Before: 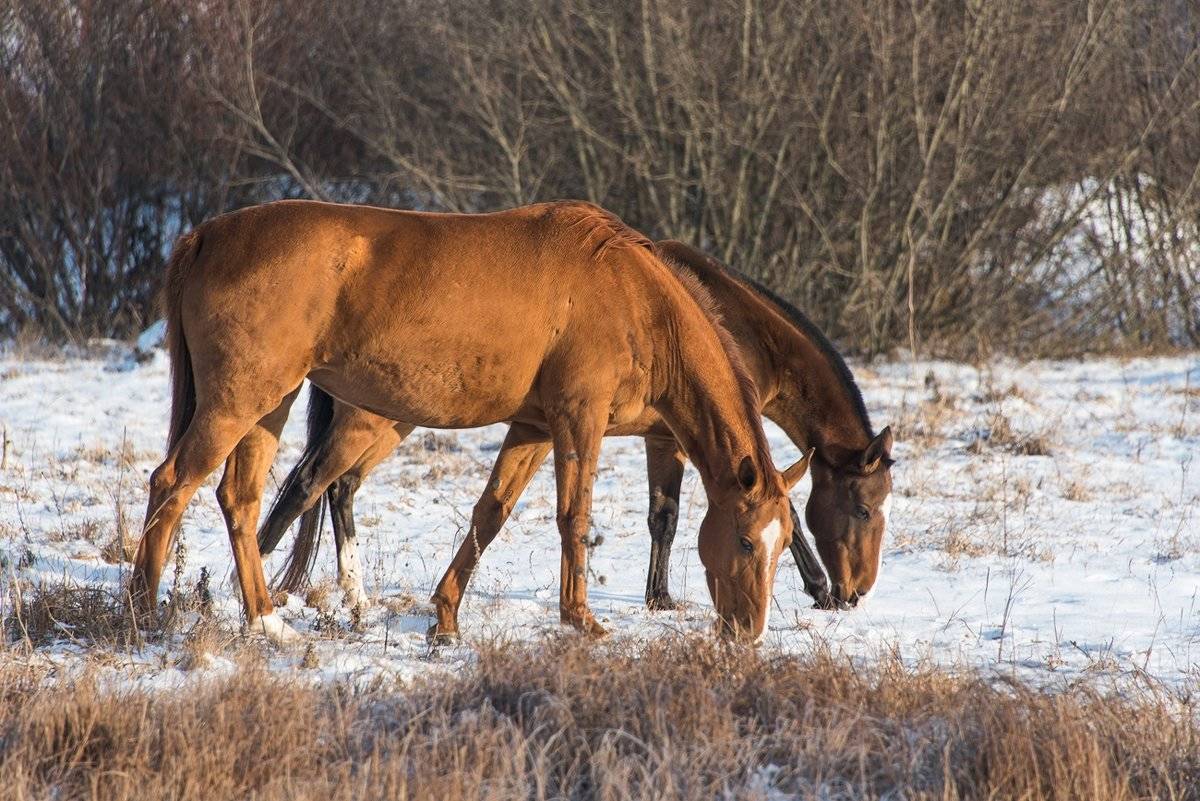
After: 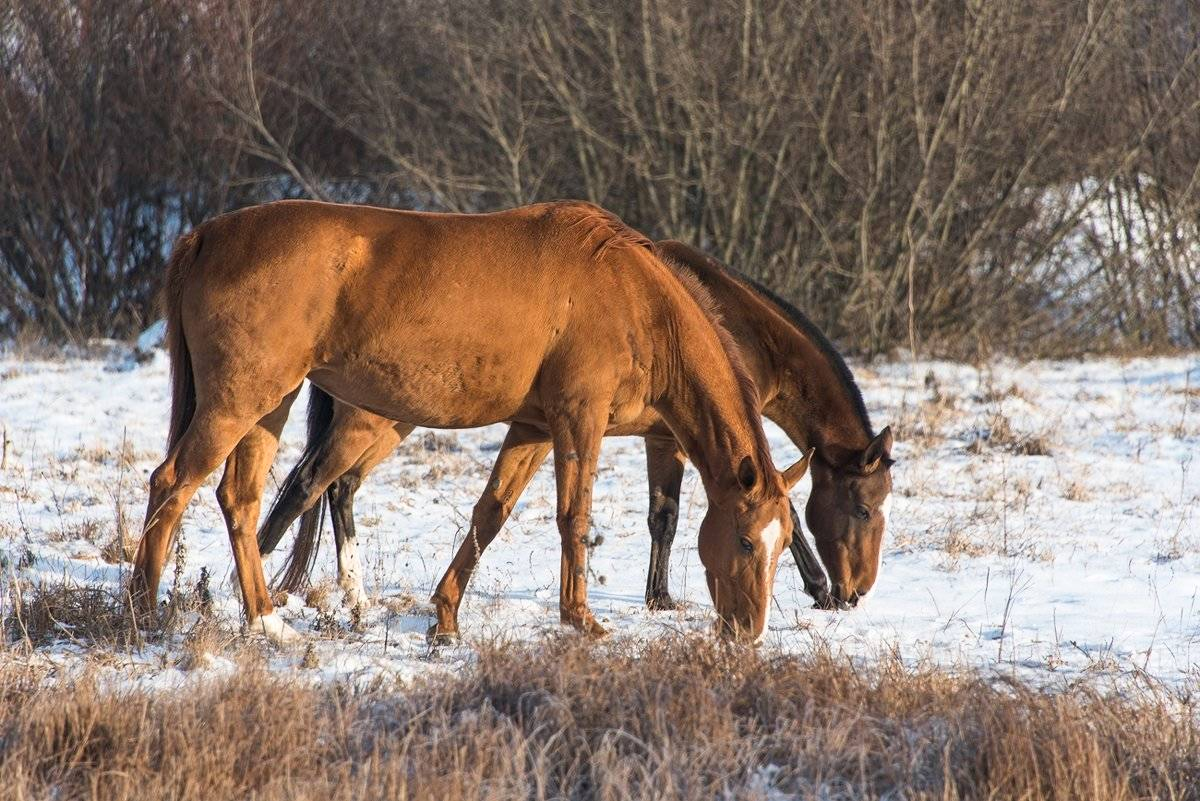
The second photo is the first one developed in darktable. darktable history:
shadows and highlights: shadows -0.739, highlights 39.02
